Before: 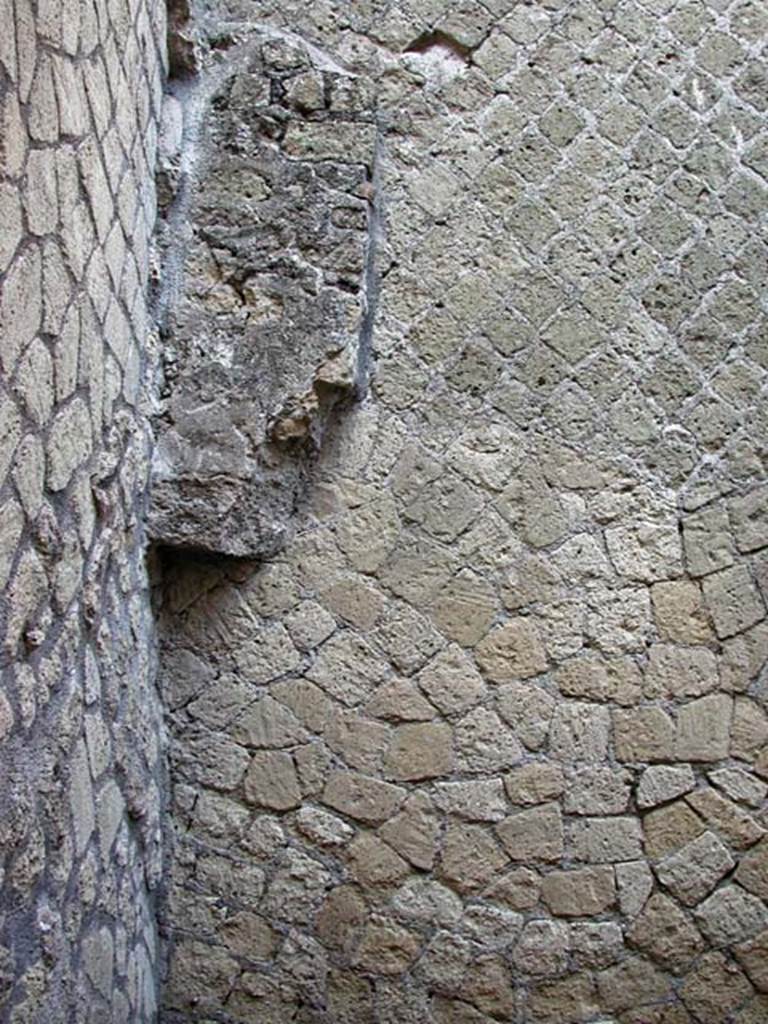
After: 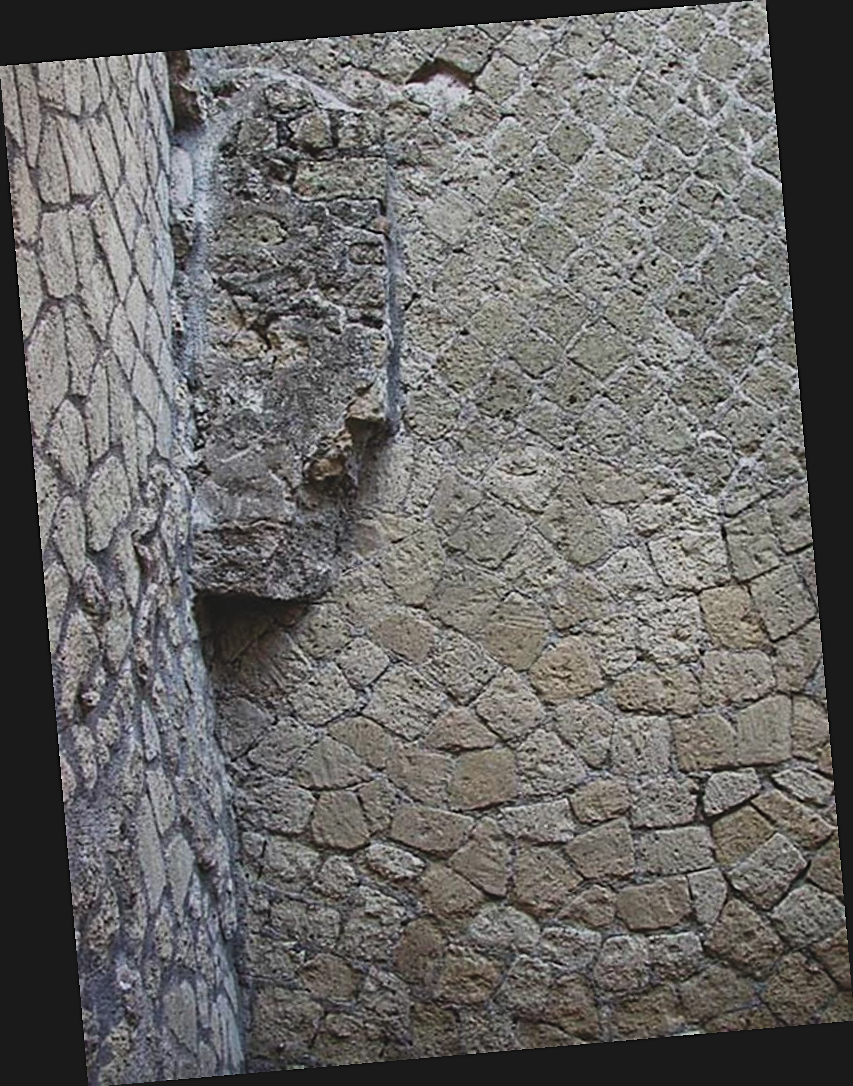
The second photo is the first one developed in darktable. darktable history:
contrast brightness saturation: contrast 0.2, brightness 0.16, saturation 0.22
exposure: black level correction -0.016, exposure -1.018 EV, compensate highlight preservation false
sharpen: on, module defaults
rotate and perspective: rotation -4.98°, automatic cropping off
